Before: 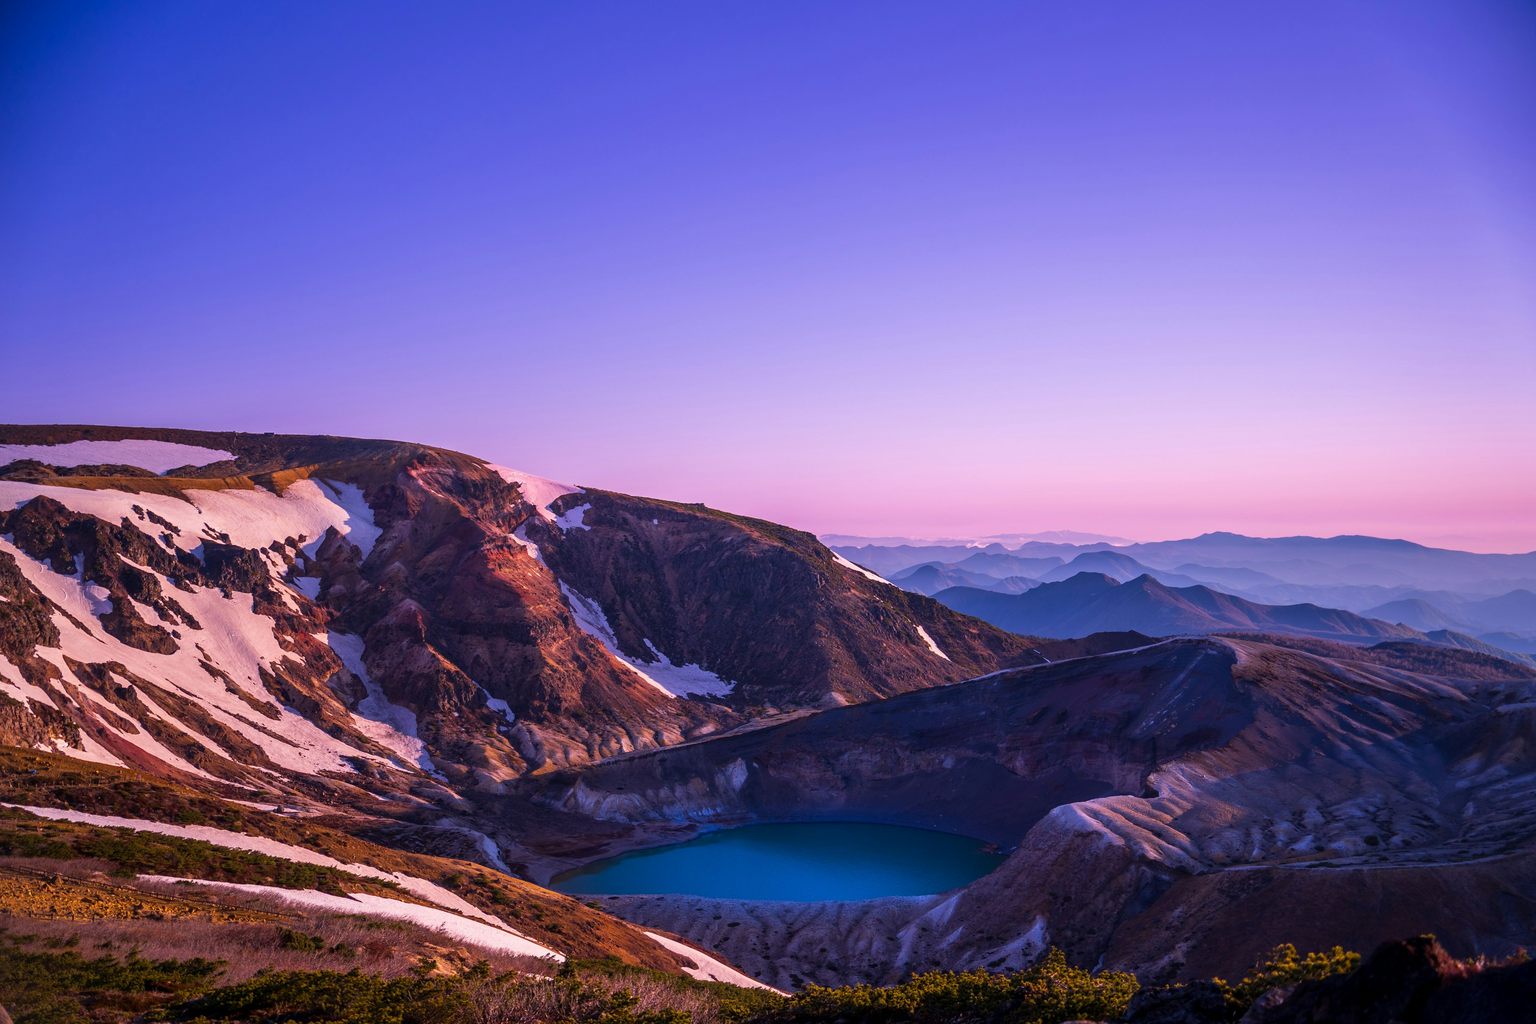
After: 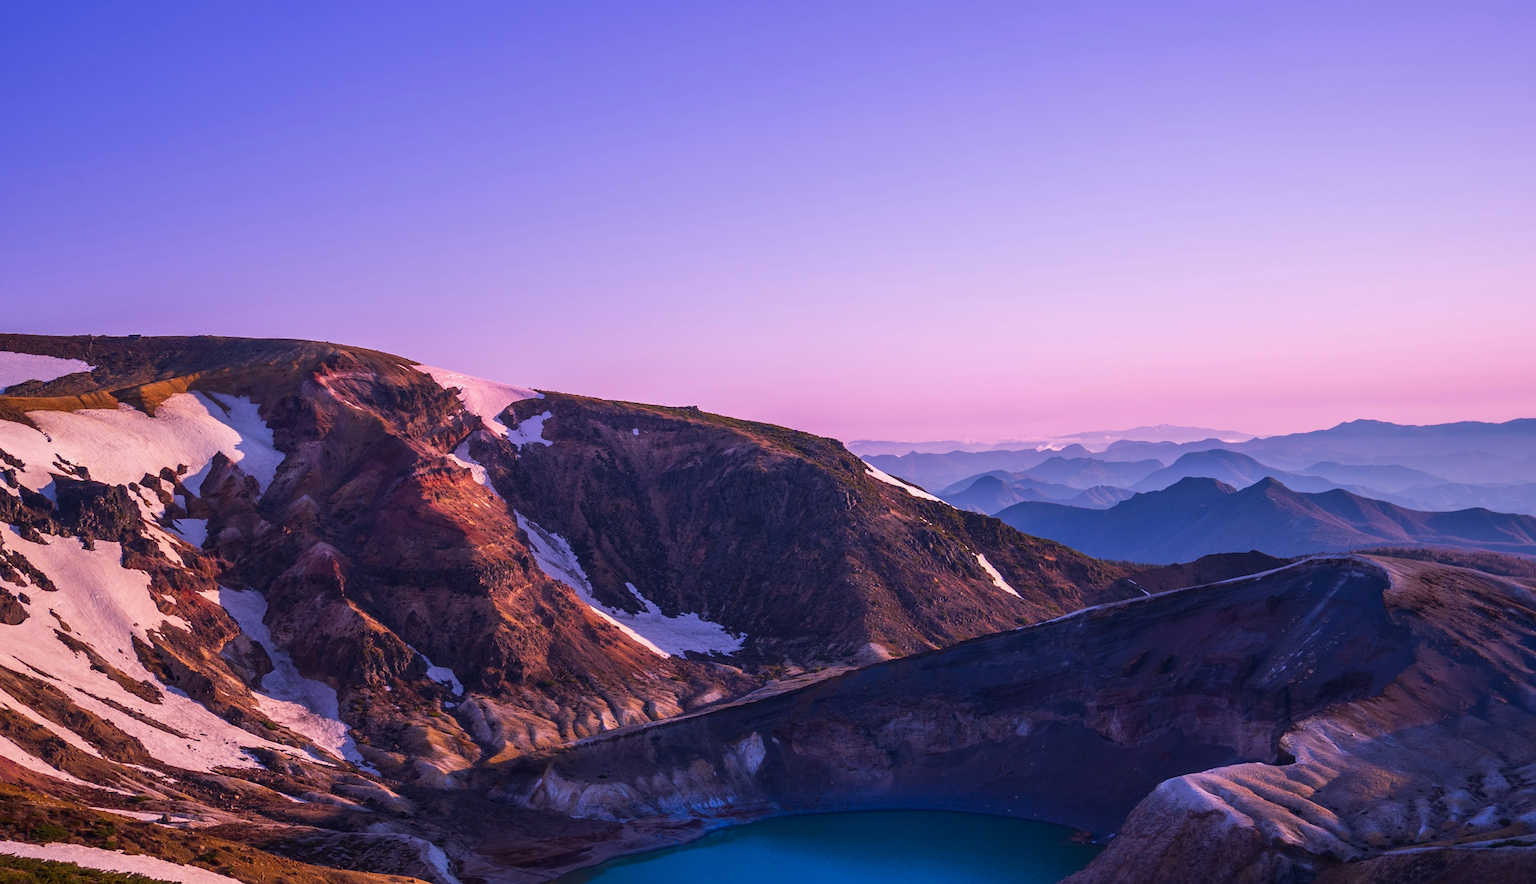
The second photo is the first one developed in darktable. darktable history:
rotate and perspective: rotation -2°, crop left 0.022, crop right 0.978, crop top 0.049, crop bottom 0.951
crop: left 9.712%, top 16.928%, right 10.845%, bottom 12.332%
